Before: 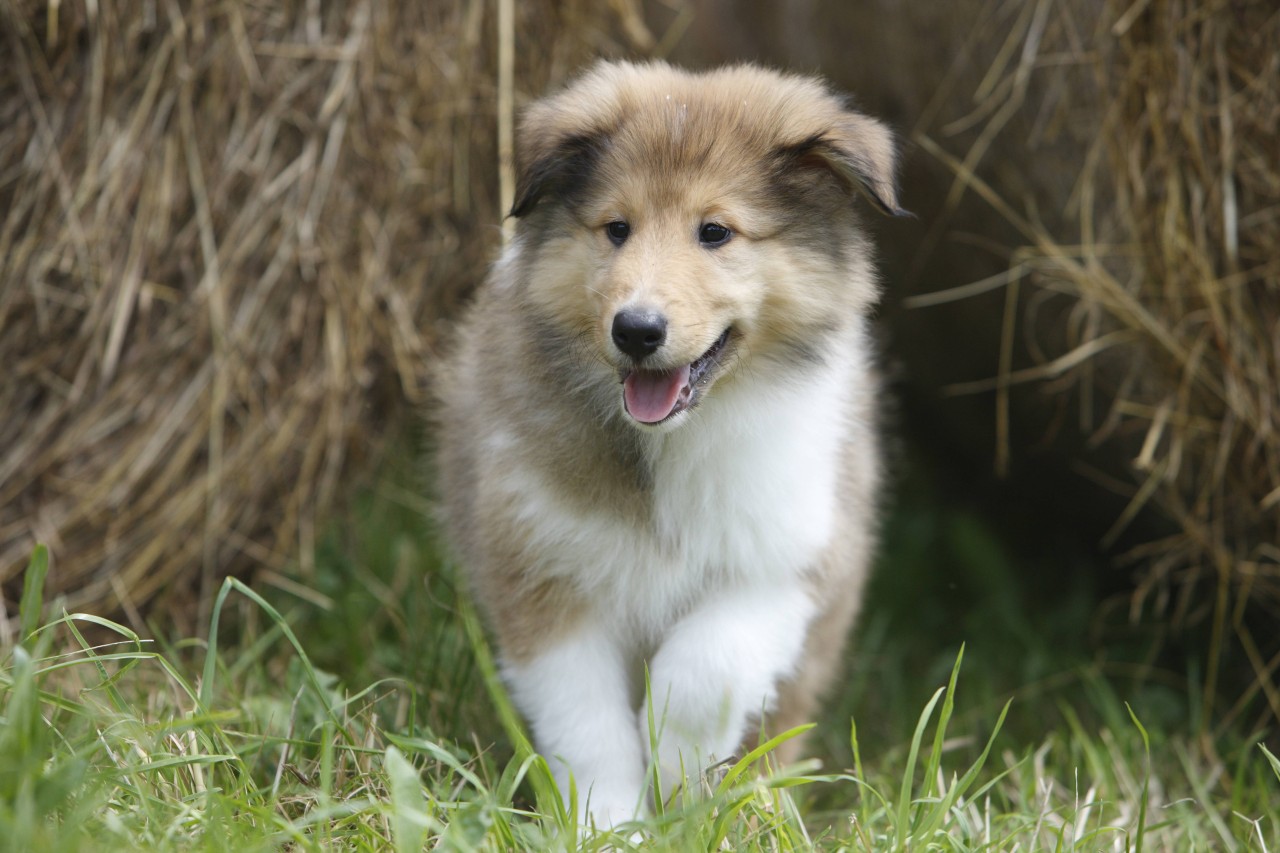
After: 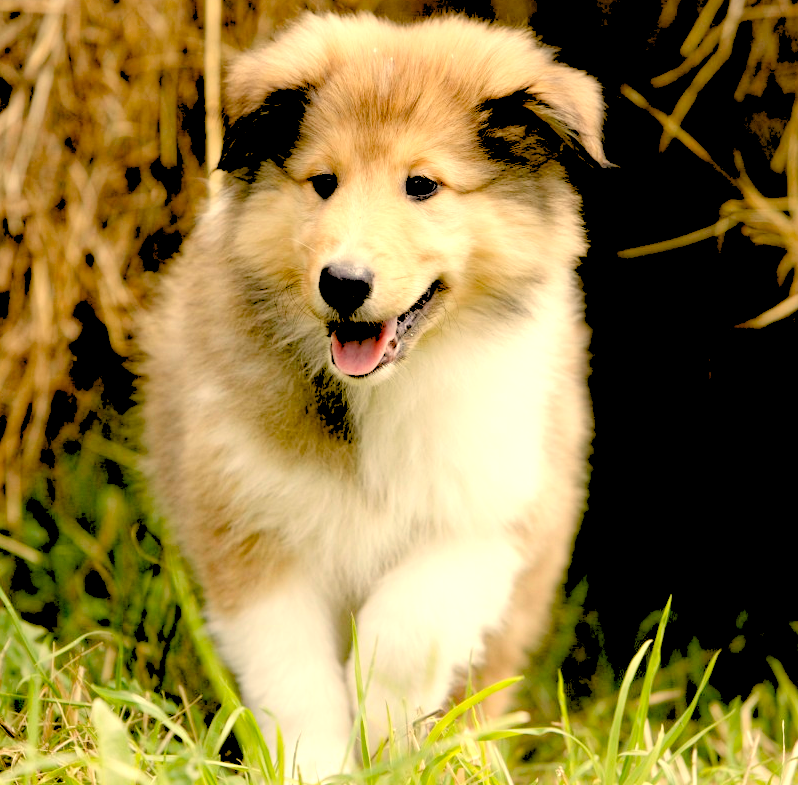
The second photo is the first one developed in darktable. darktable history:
crop and rotate: left 22.918%, top 5.629%, right 14.711%, bottom 2.247%
rgb levels: levels [[0.027, 0.429, 0.996], [0, 0.5, 1], [0, 0.5, 1]]
exposure: black level correction 0.04, exposure 0.5 EV, compensate highlight preservation false
white balance: red 1.138, green 0.996, blue 0.812
